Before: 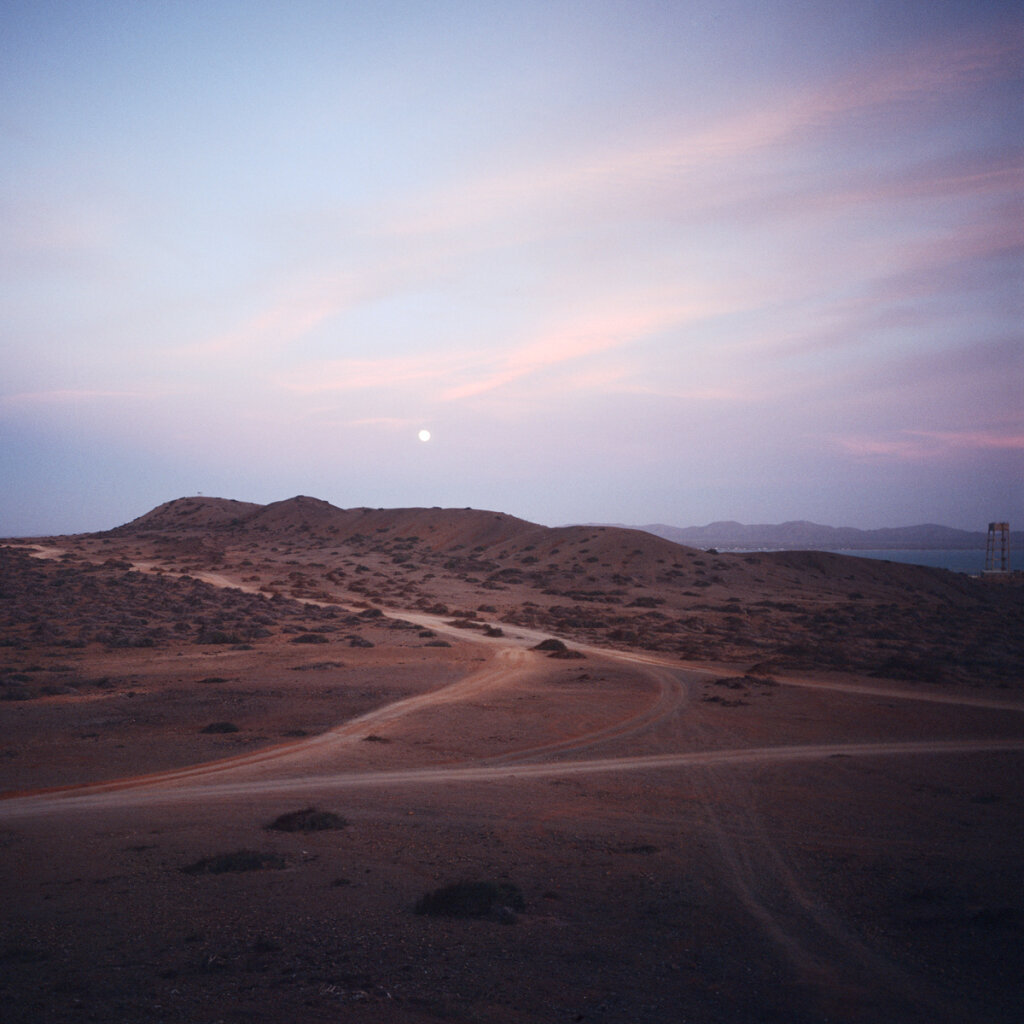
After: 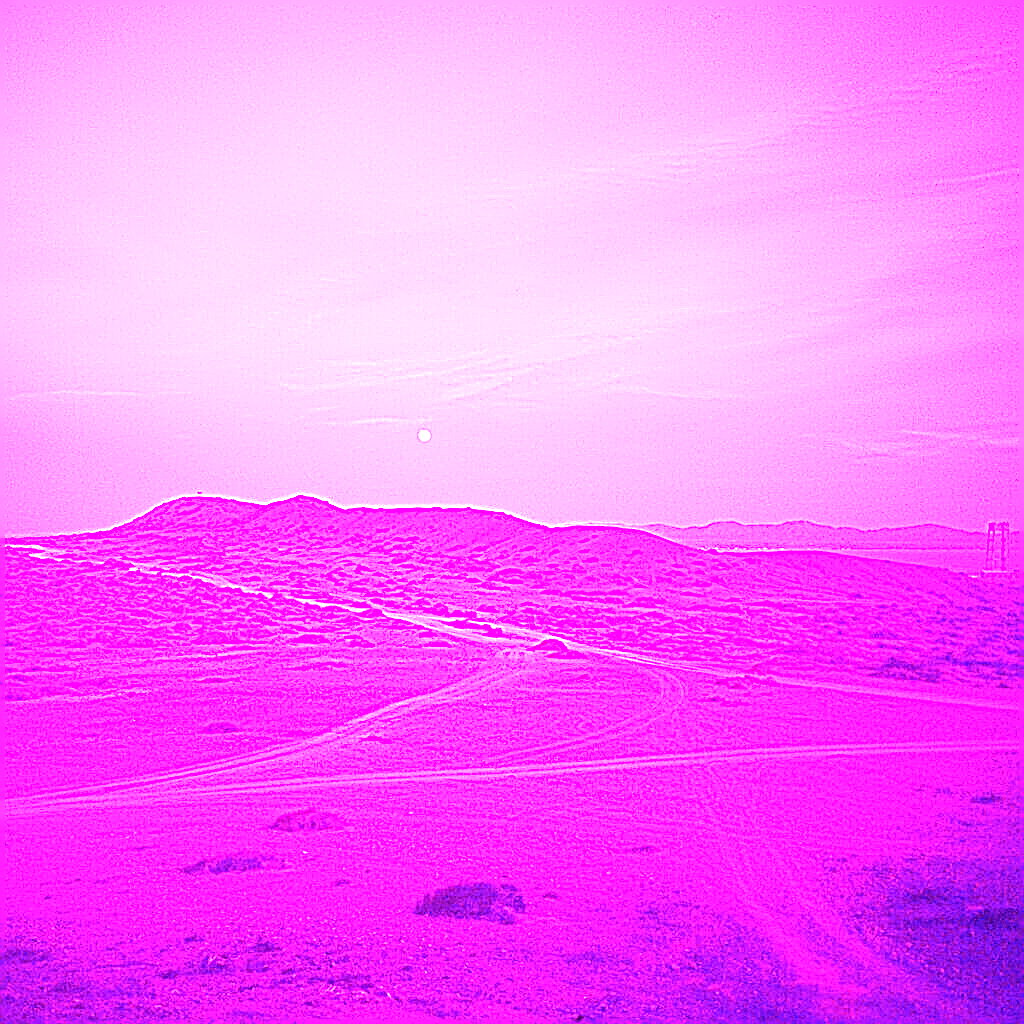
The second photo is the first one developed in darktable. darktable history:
white balance: red 8, blue 8
sharpen: on, module defaults
